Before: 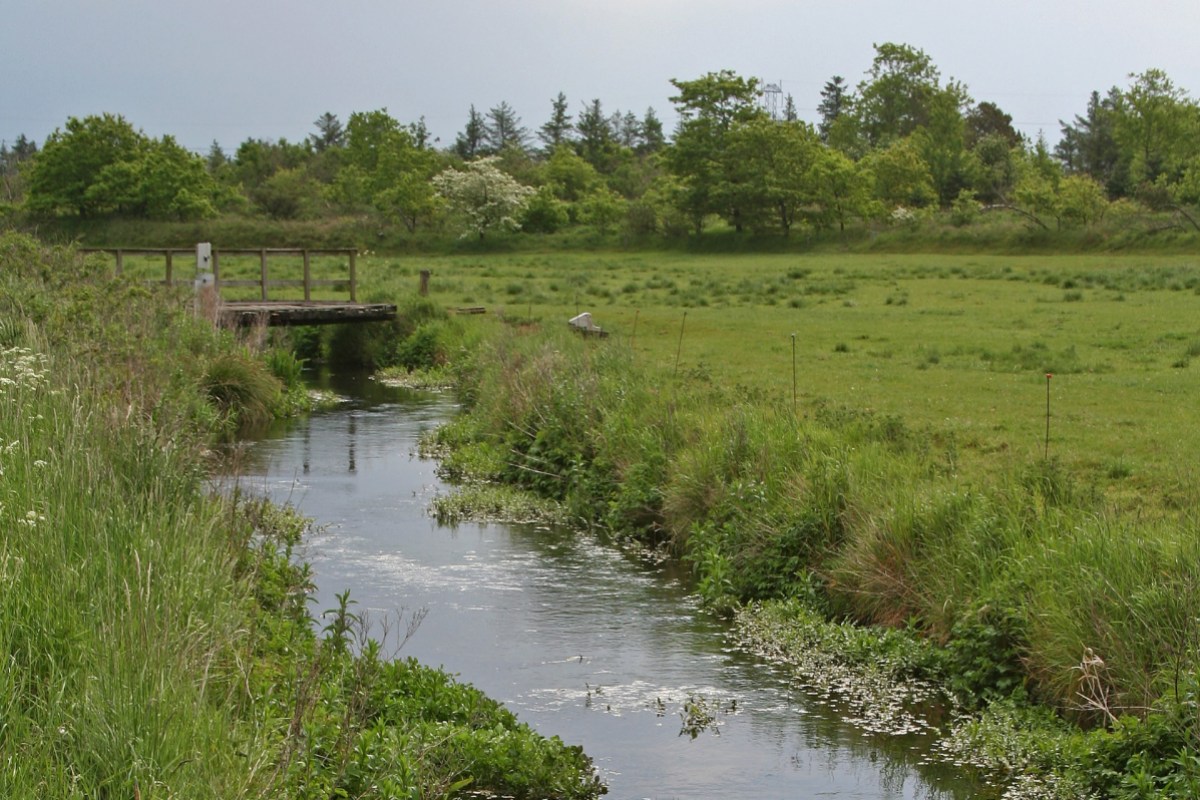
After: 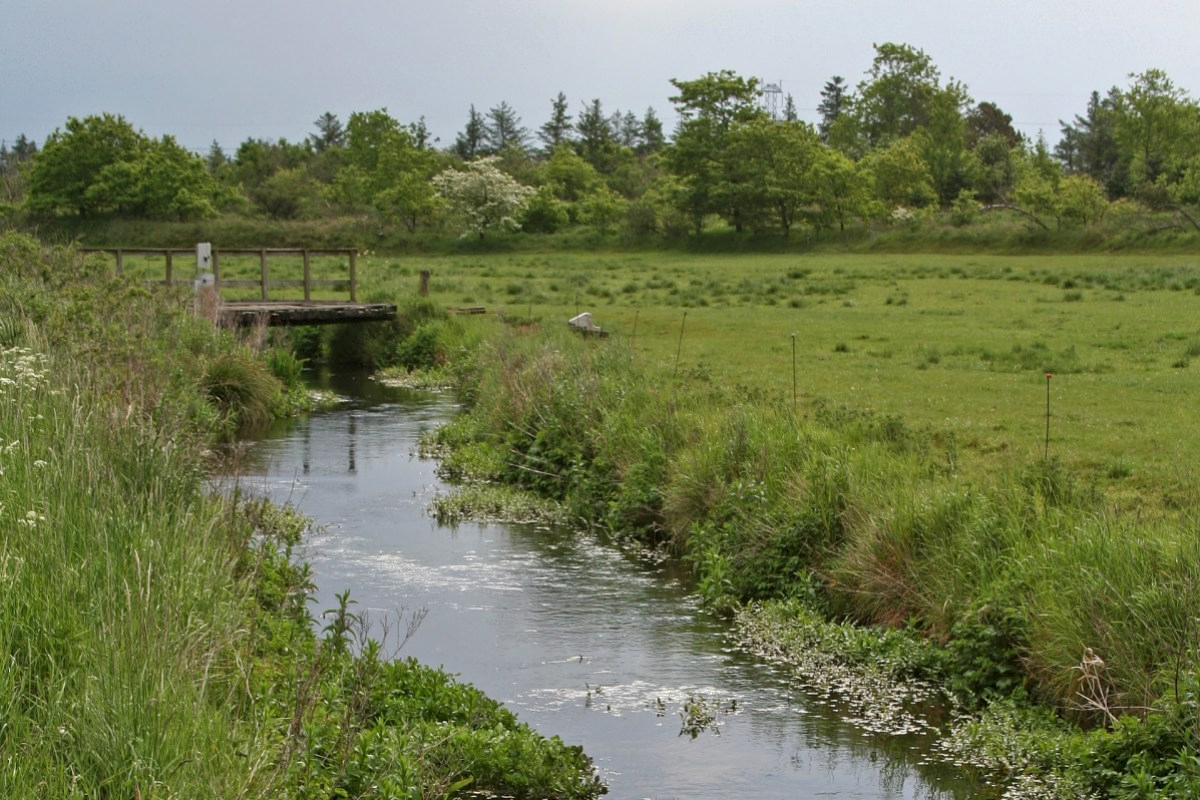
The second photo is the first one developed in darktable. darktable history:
local contrast: highlights 104%, shadows 102%, detail 119%, midtone range 0.2
